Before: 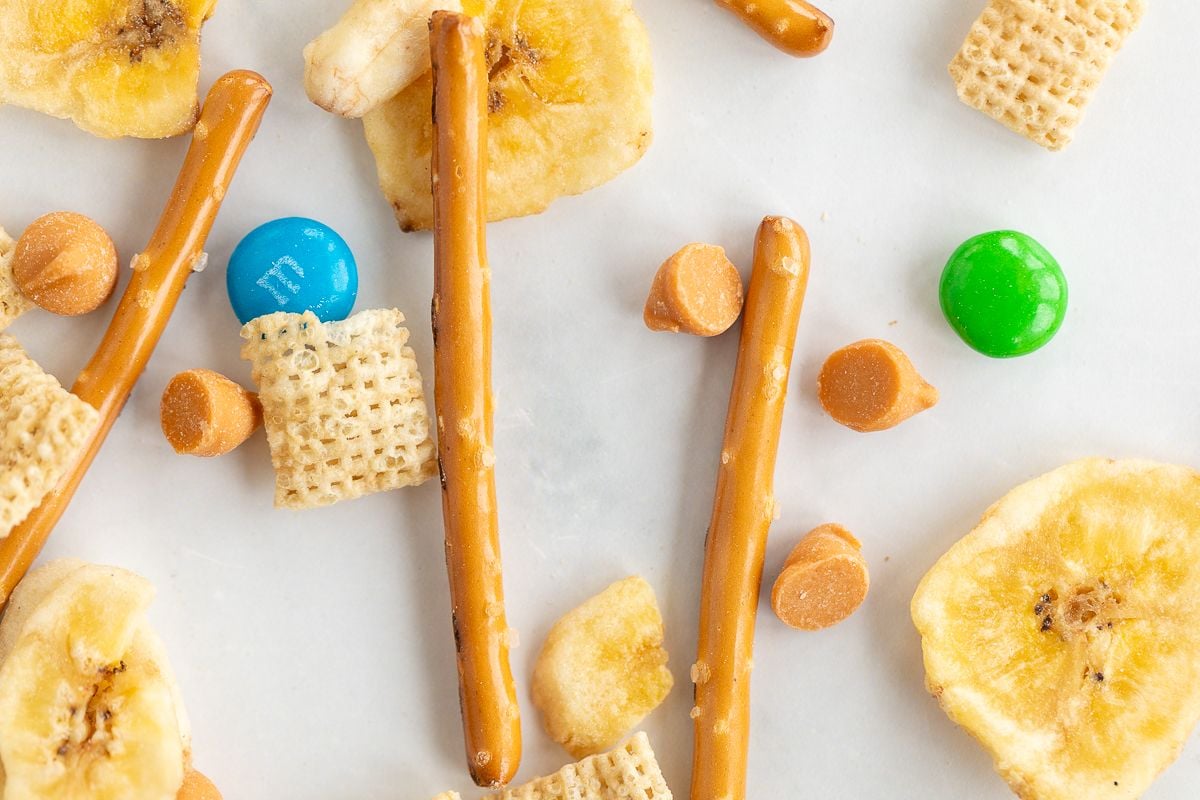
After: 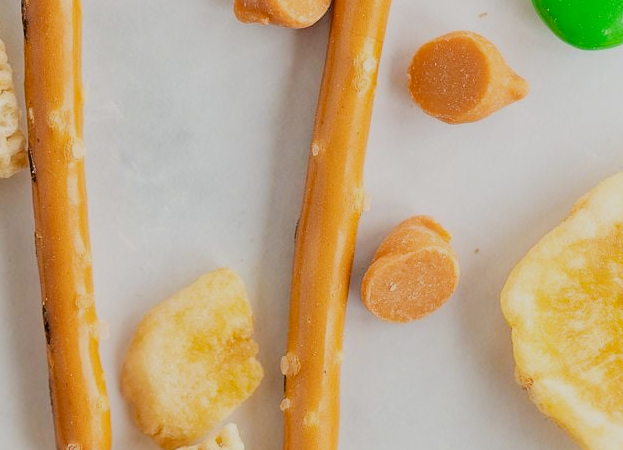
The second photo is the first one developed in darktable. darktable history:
haze removal: compatibility mode true, adaptive false
filmic rgb: black relative exposure -7.65 EV, white relative exposure 4.56 EV, hardness 3.61, contrast 0.987
crop: left 34.192%, top 38.547%, right 13.849%, bottom 5.127%
